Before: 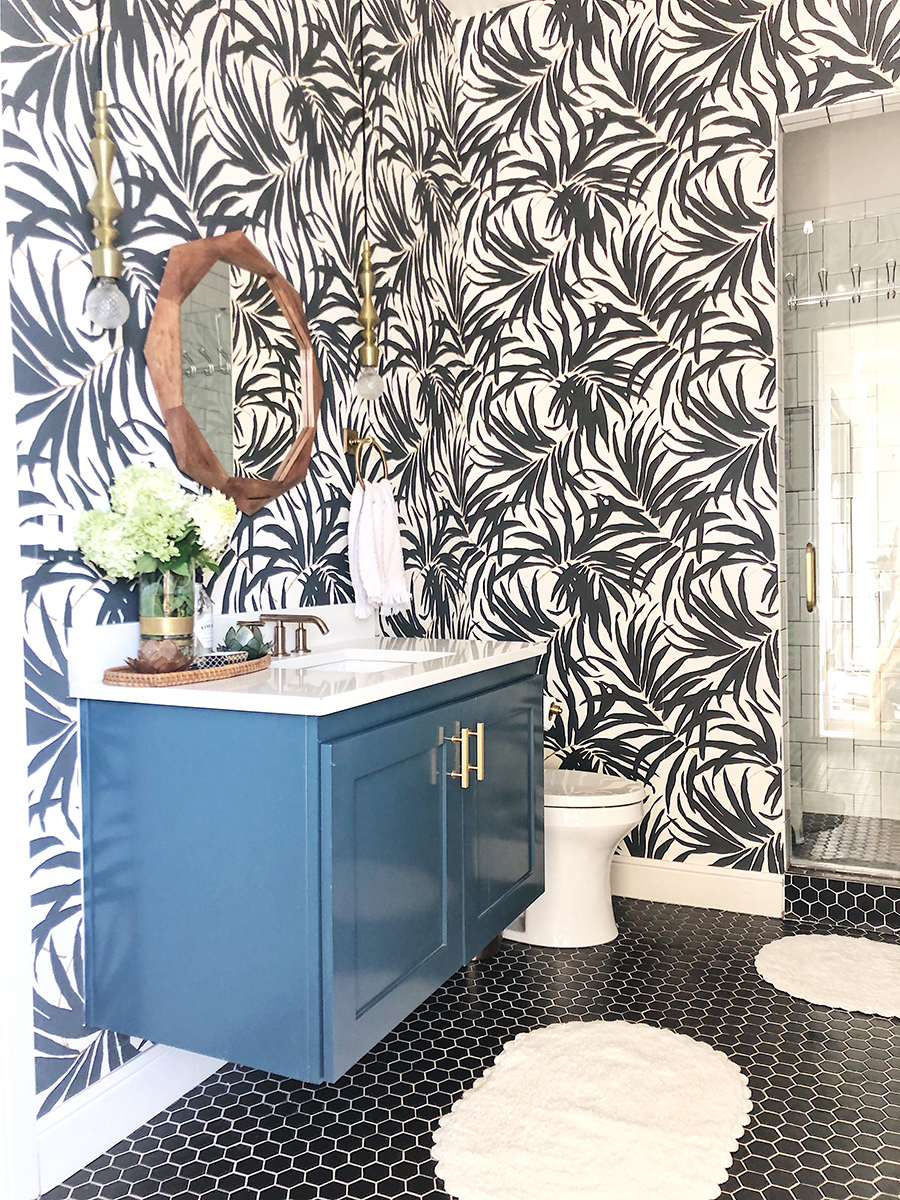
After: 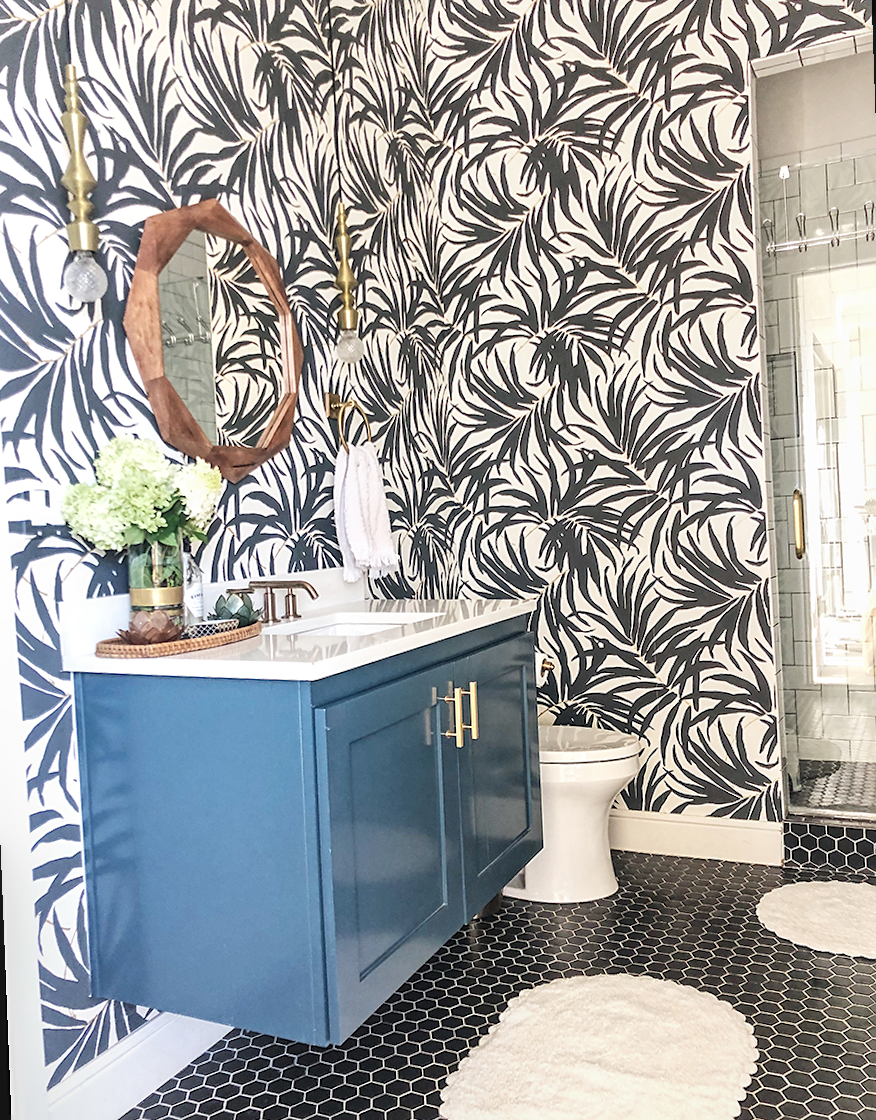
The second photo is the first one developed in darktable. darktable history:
sharpen: amount 0.2
tone equalizer: on, module defaults
rotate and perspective: rotation -2.12°, lens shift (vertical) 0.009, lens shift (horizontal) -0.008, automatic cropping original format, crop left 0.036, crop right 0.964, crop top 0.05, crop bottom 0.959
local contrast: on, module defaults
